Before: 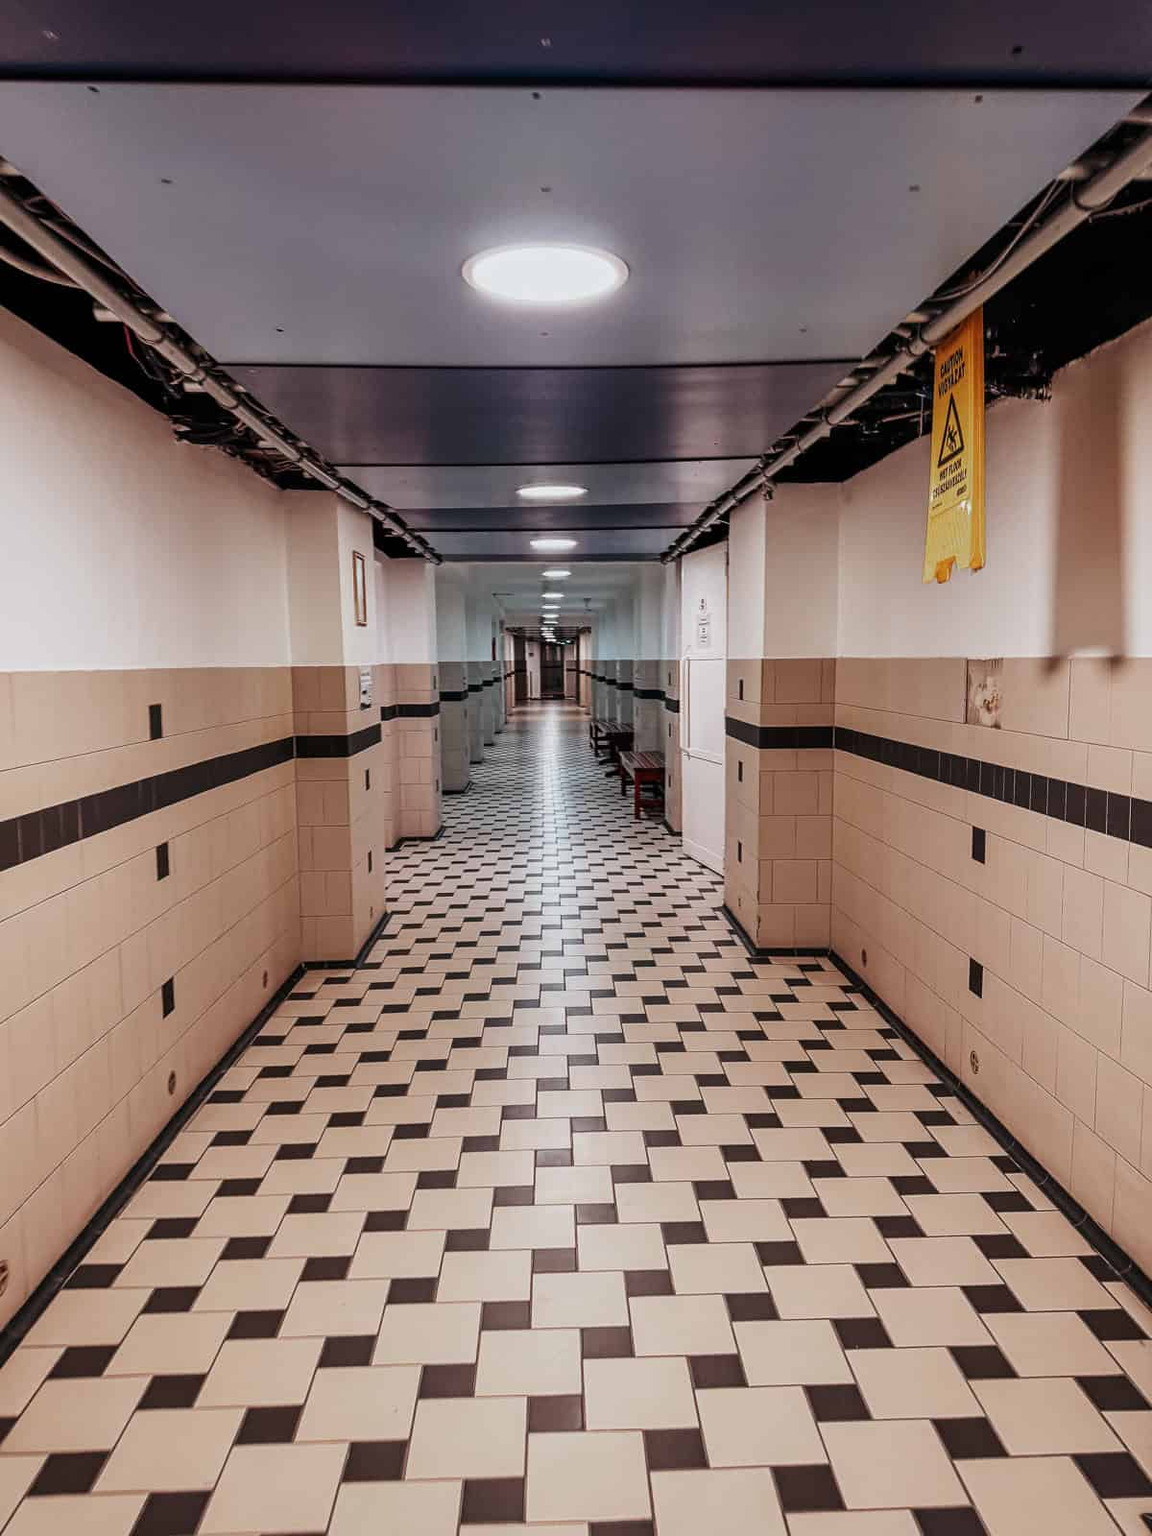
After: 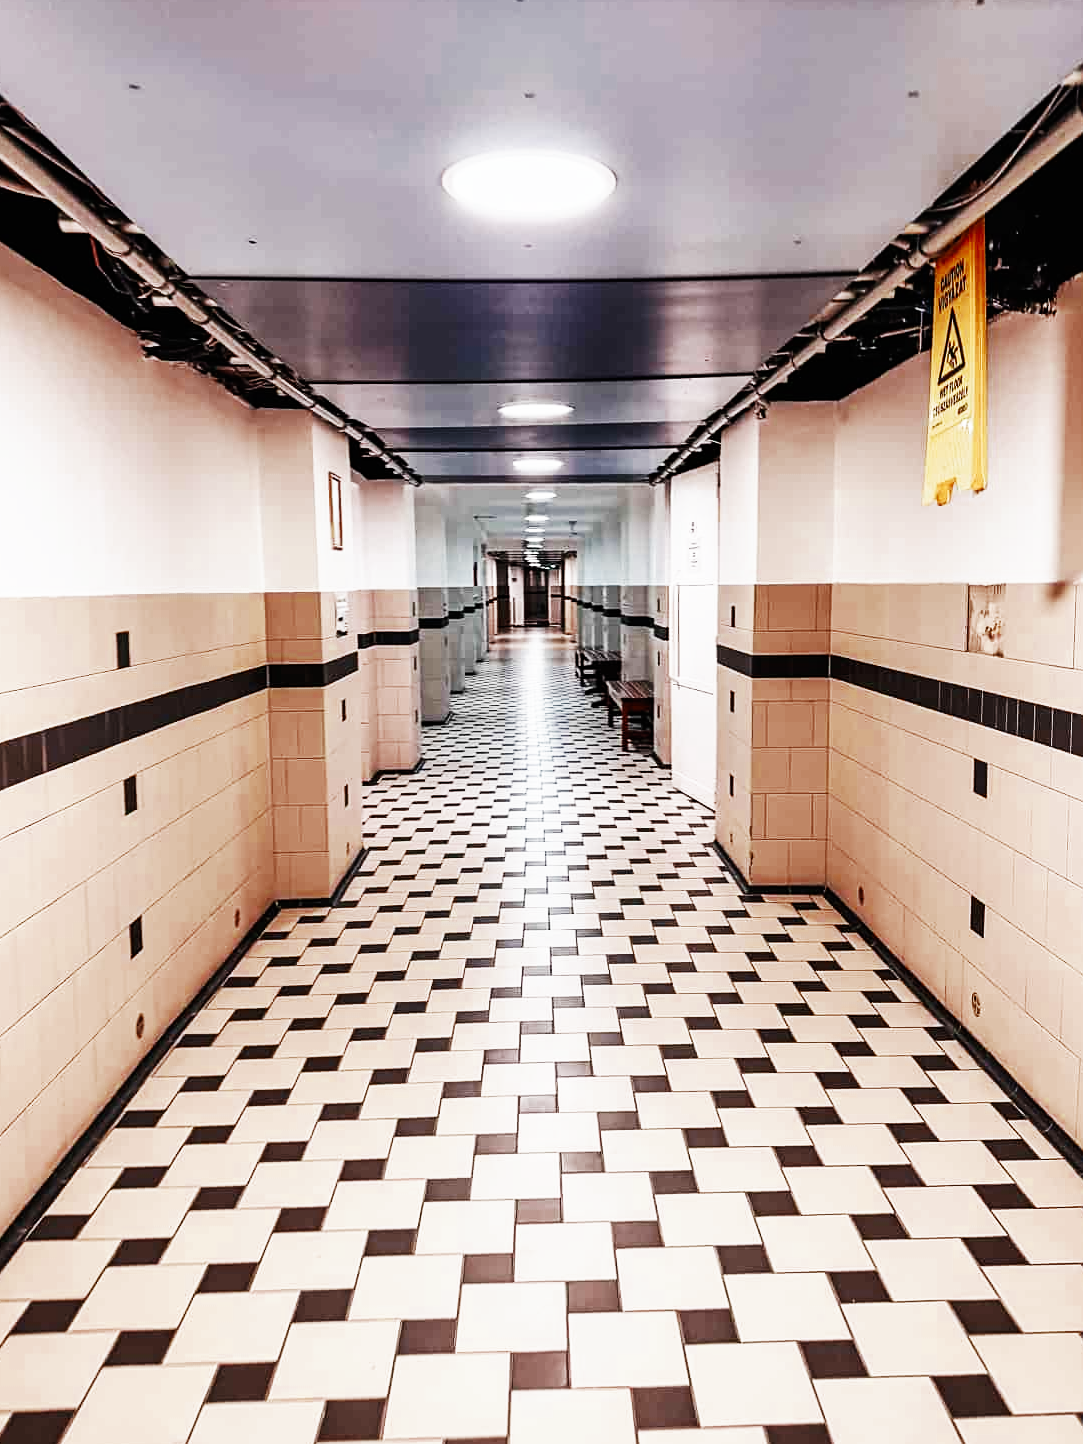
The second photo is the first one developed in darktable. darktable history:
base curve: curves: ch0 [(0, 0) (0.007, 0.004) (0.027, 0.03) (0.046, 0.07) (0.207, 0.54) (0.442, 0.872) (0.673, 0.972) (1, 1)], preserve colors none
color zones: curves: ch0 [(0, 0.5) (0.125, 0.4) (0.25, 0.5) (0.375, 0.4) (0.5, 0.4) (0.625, 0.35) (0.75, 0.35) (0.875, 0.5)]; ch1 [(0, 0.35) (0.125, 0.45) (0.25, 0.35) (0.375, 0.35) (0.5, 0.35) (0.625, 0.35) (0.75, 0.45) (0.875, 0.35)]; ch2 [(0, 0.6) (0.125, 0.5) (0.25, 0.5) (0.375, 0.6) (0.5, 0.6) (0.625, 0.5) (0.75, 0.5) (0.875, 0.5)]
sharpen: amount 0.2
crop: left 3.305%, top 6.436%, right 6.389%, bottom 3.258%
